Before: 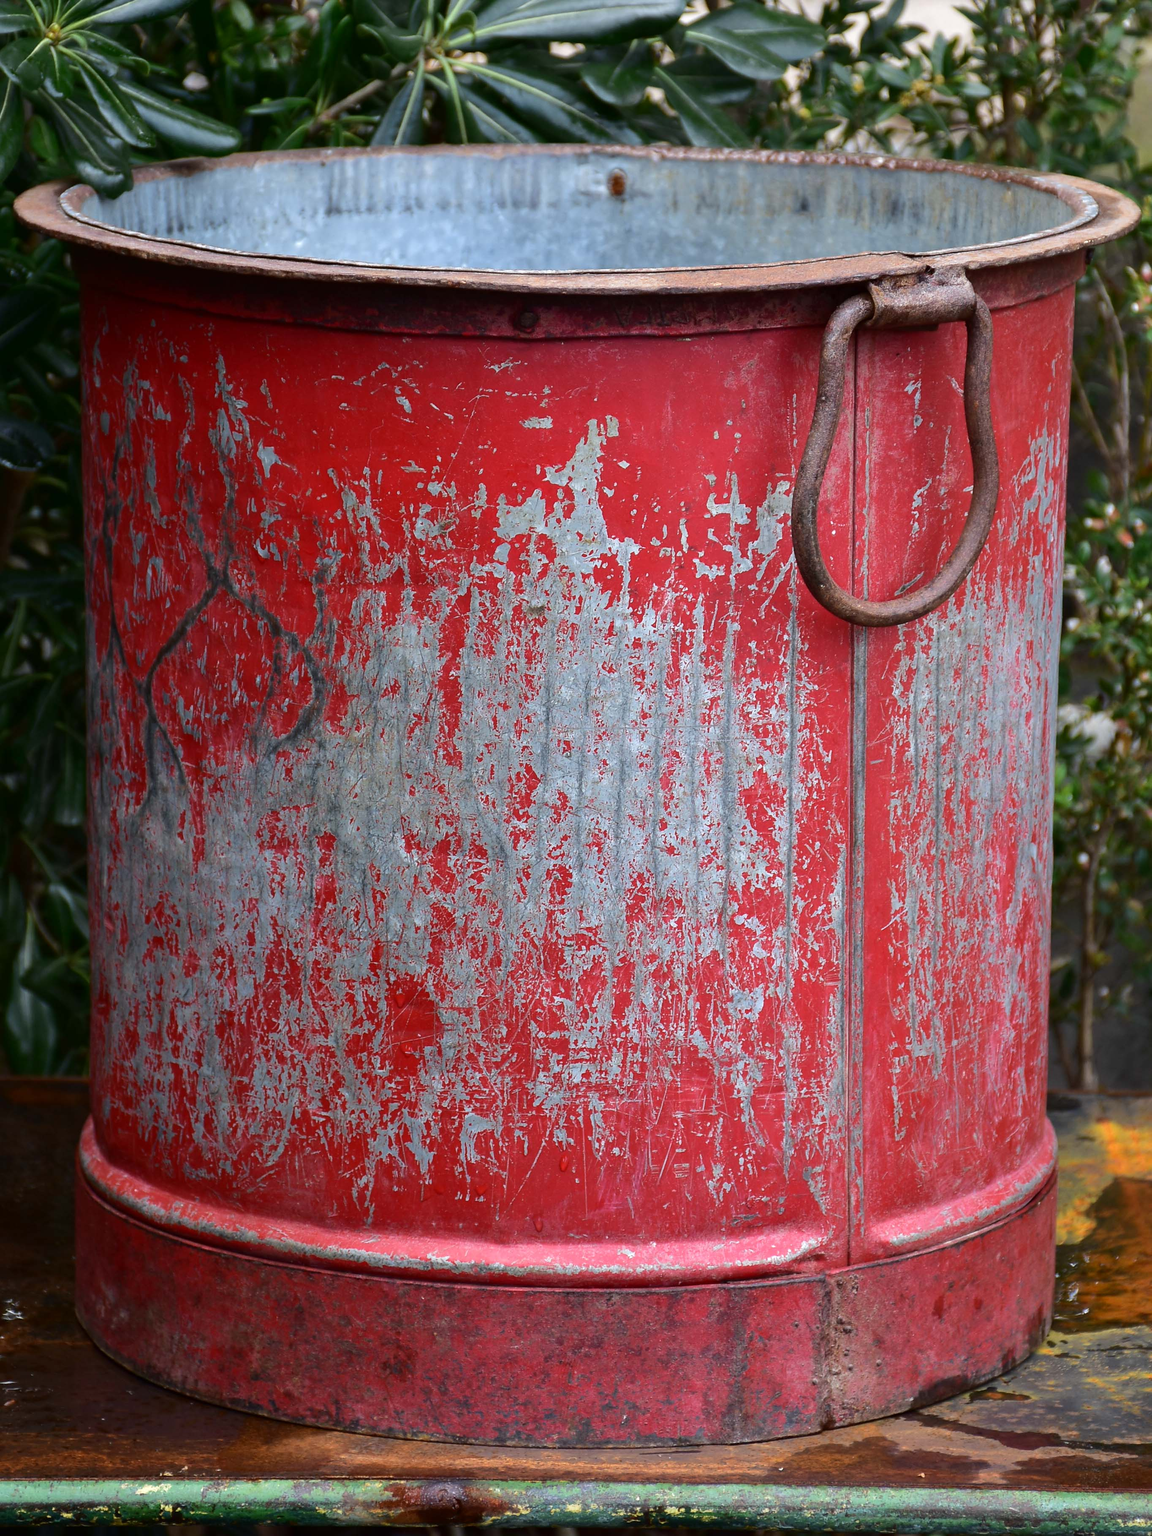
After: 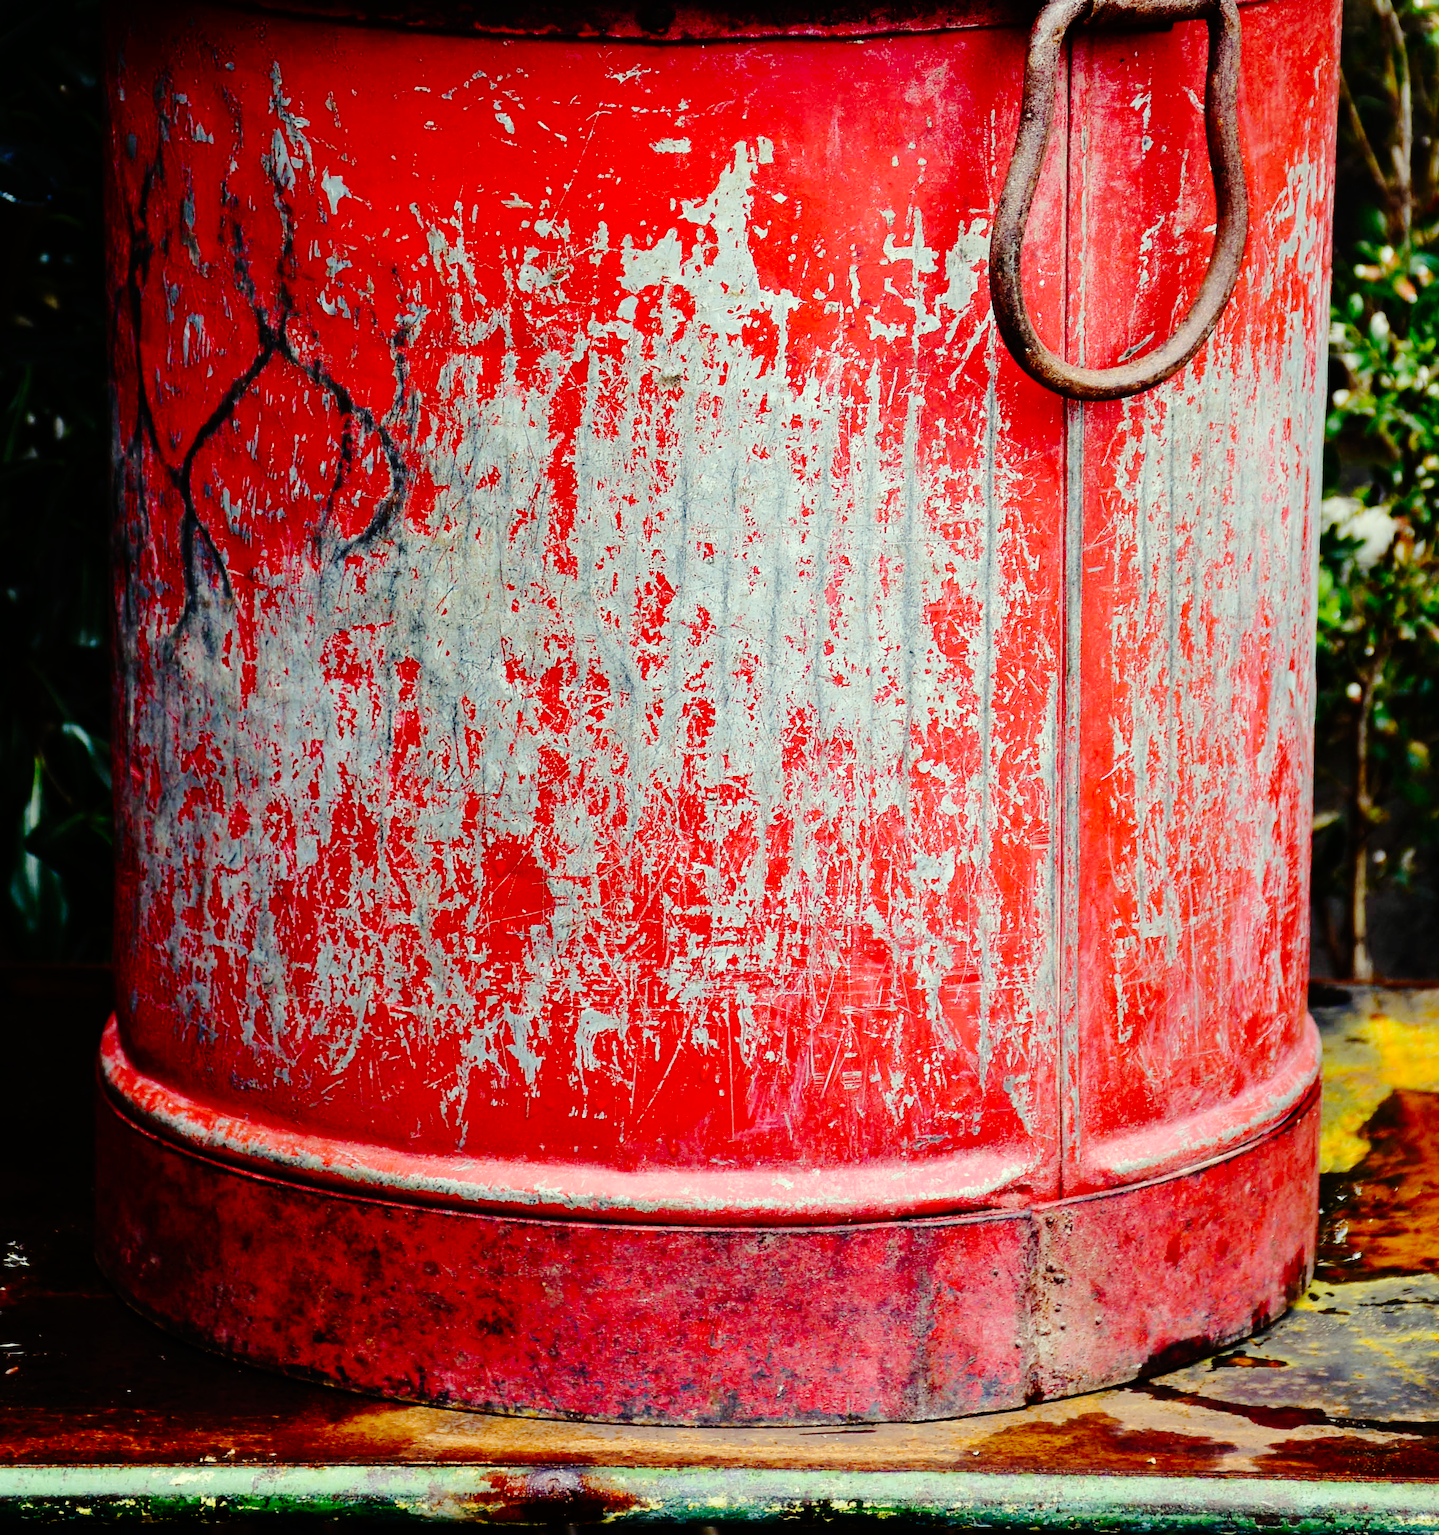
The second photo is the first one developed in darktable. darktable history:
exposure: compensate highlight preservation false
crop and rotate: top 19.96%
base curve: curves: ch0 [(0, 0) (0.036, 0.01) (0.123, 0.254) (0.258, 0.504) (0.507, 0.748) (1, 1)], preserve colors none
color correction: highlights a* -5.9, highlights b* 10.99
